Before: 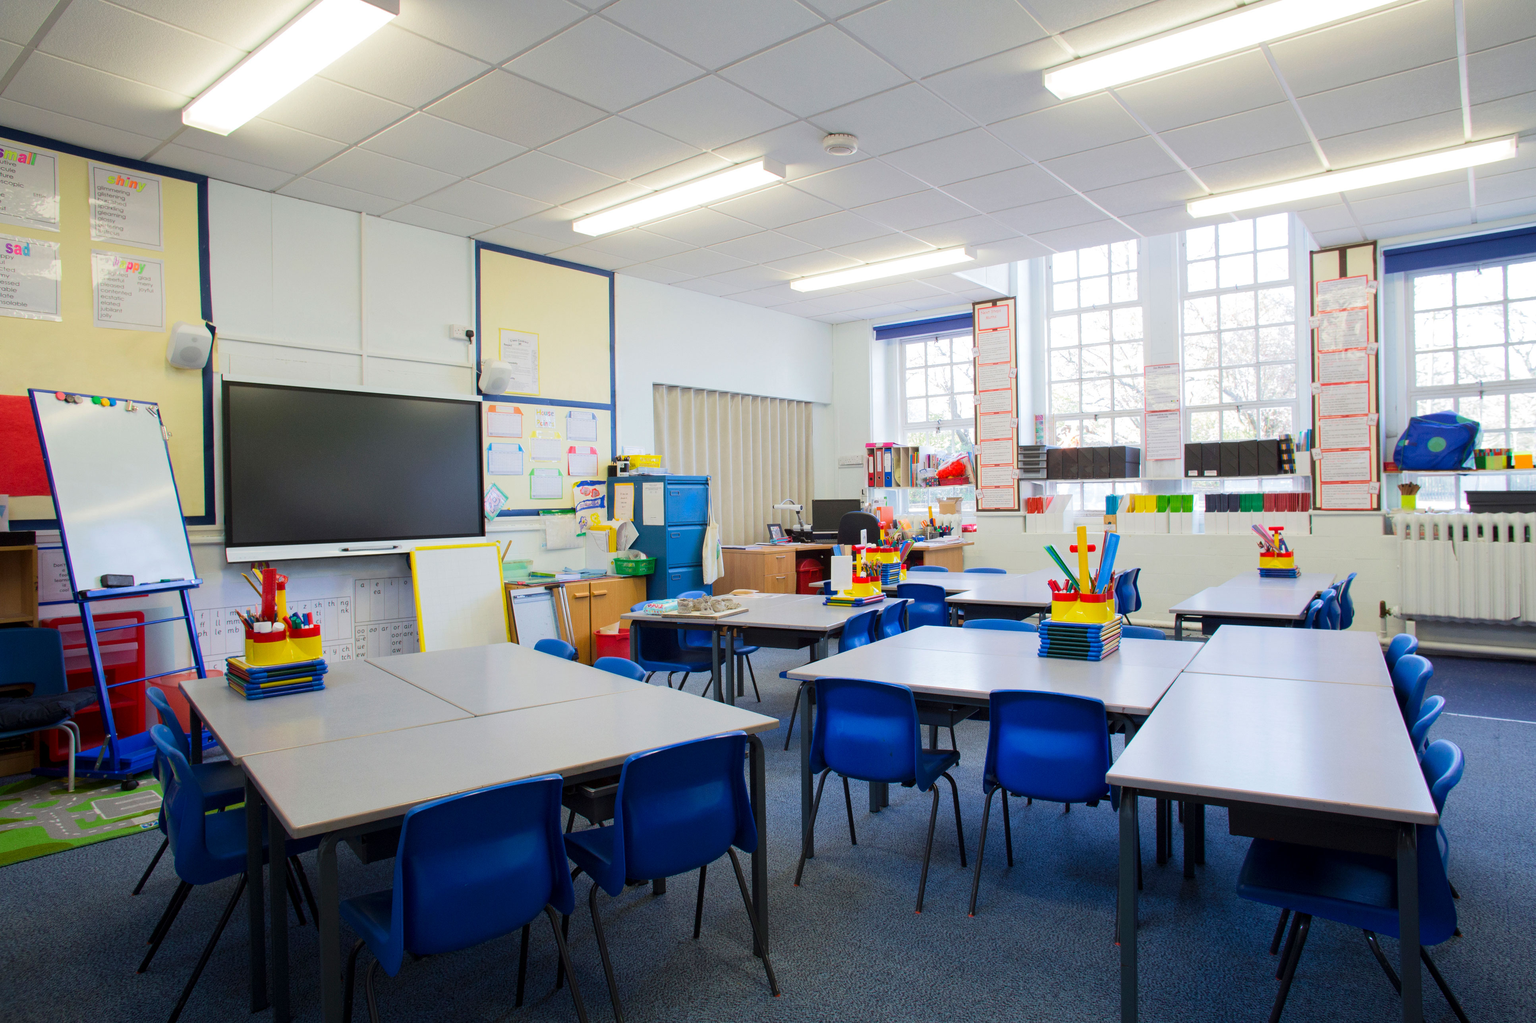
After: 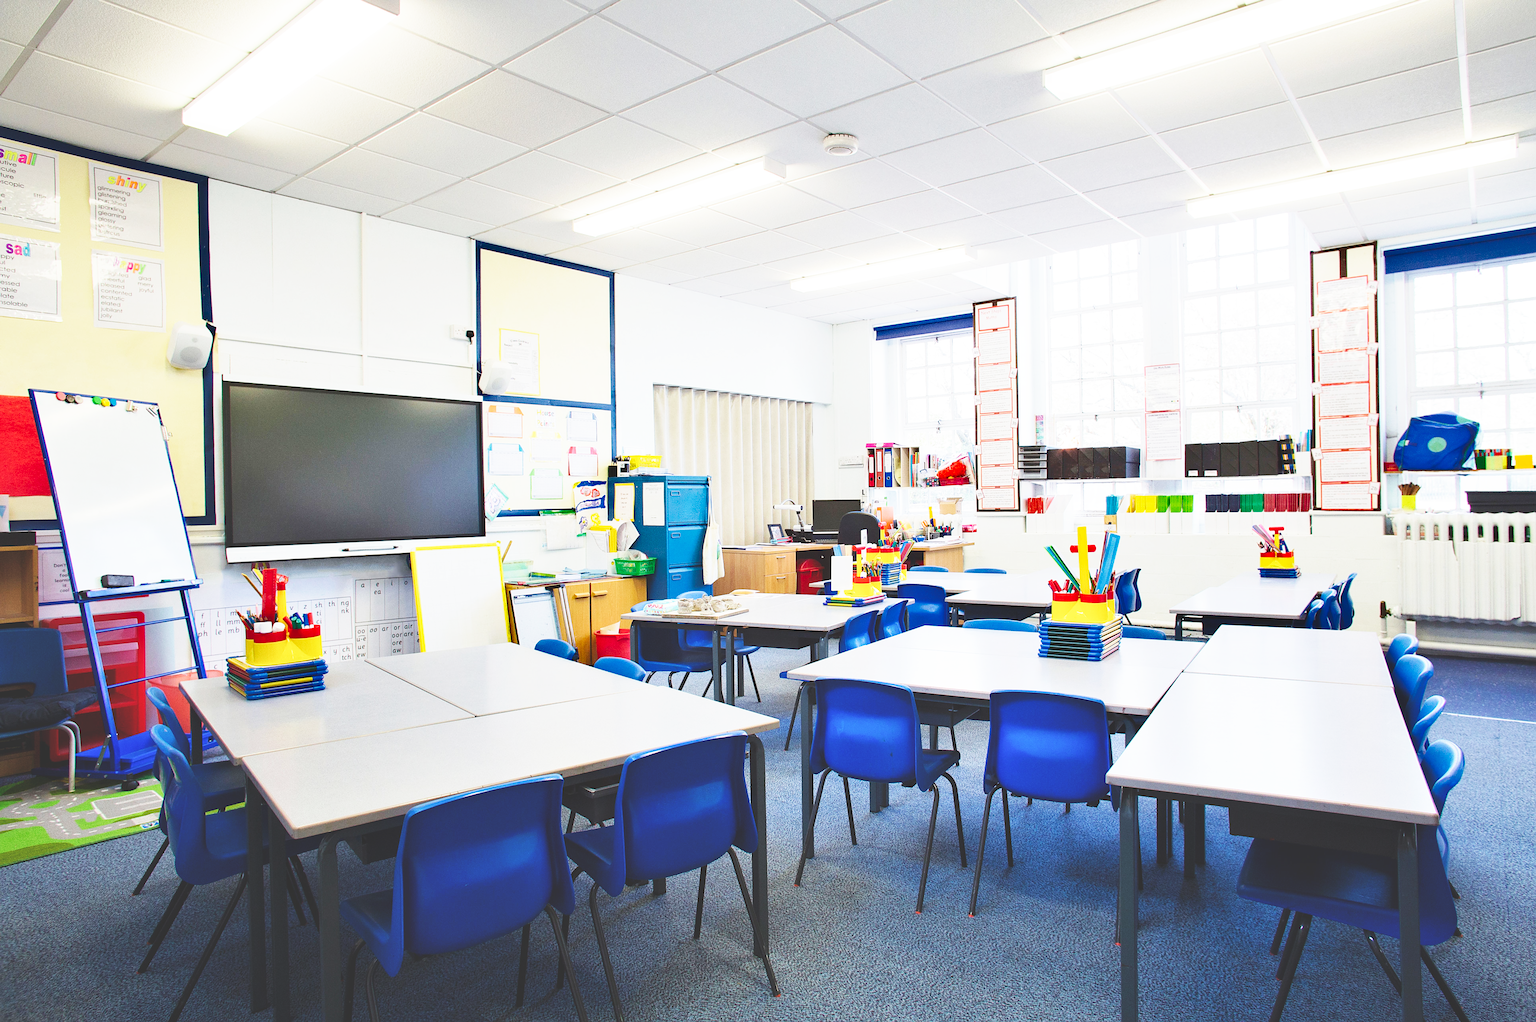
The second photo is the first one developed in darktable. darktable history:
base curve: curves: ch0 [(0, 0) (0.007, 0.004) (0.027, 0.03) (0.046, 0.07) (0.207, 0.54) (0.442, 0.872) (0.673, 0.972) (1, 1)], preserve colors none
sharpen: on, module defaults
shadows and highlights: shadows 25, highlights -48, soften with gaussian
exposure: black level correction -0.028, compensate highlight preservation false
